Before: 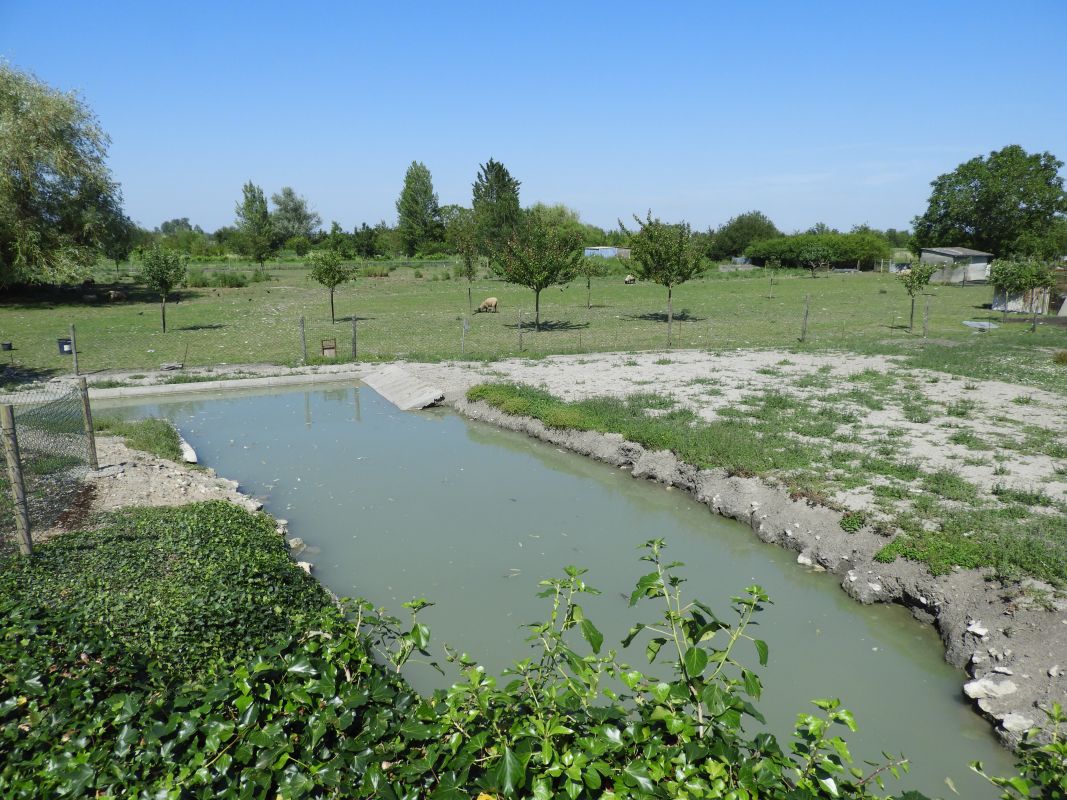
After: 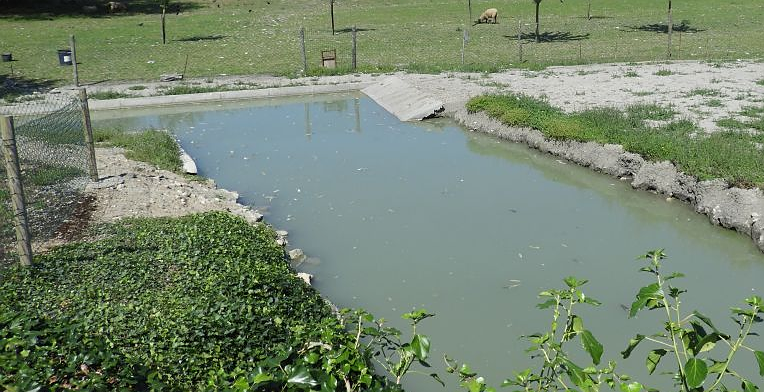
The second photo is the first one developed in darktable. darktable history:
sharpen: radius 0.974, amount 0.609
shadows and highlights: radius 127.04, shadows 21.28, highlights -21.93, low approximation 0.01
crop: top 36.222%, right 28.394%, bottom 14.655%
